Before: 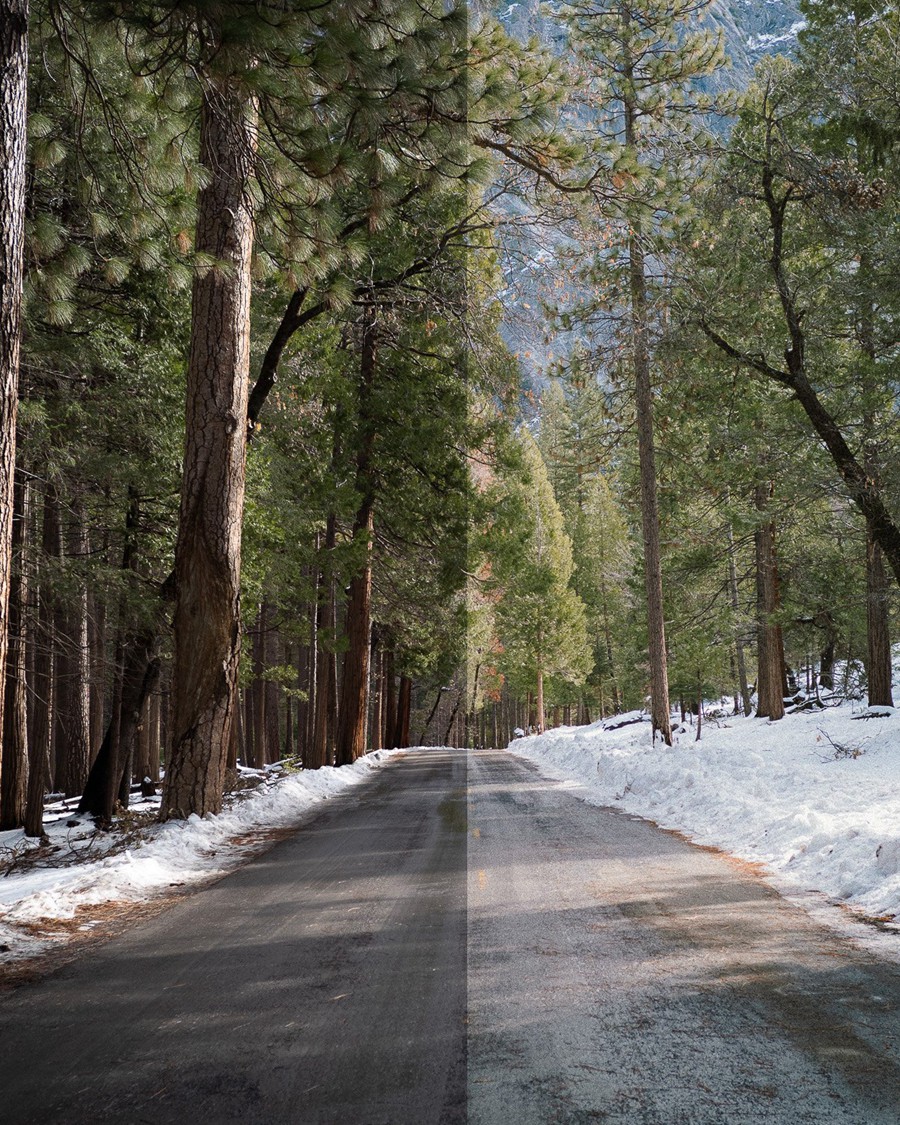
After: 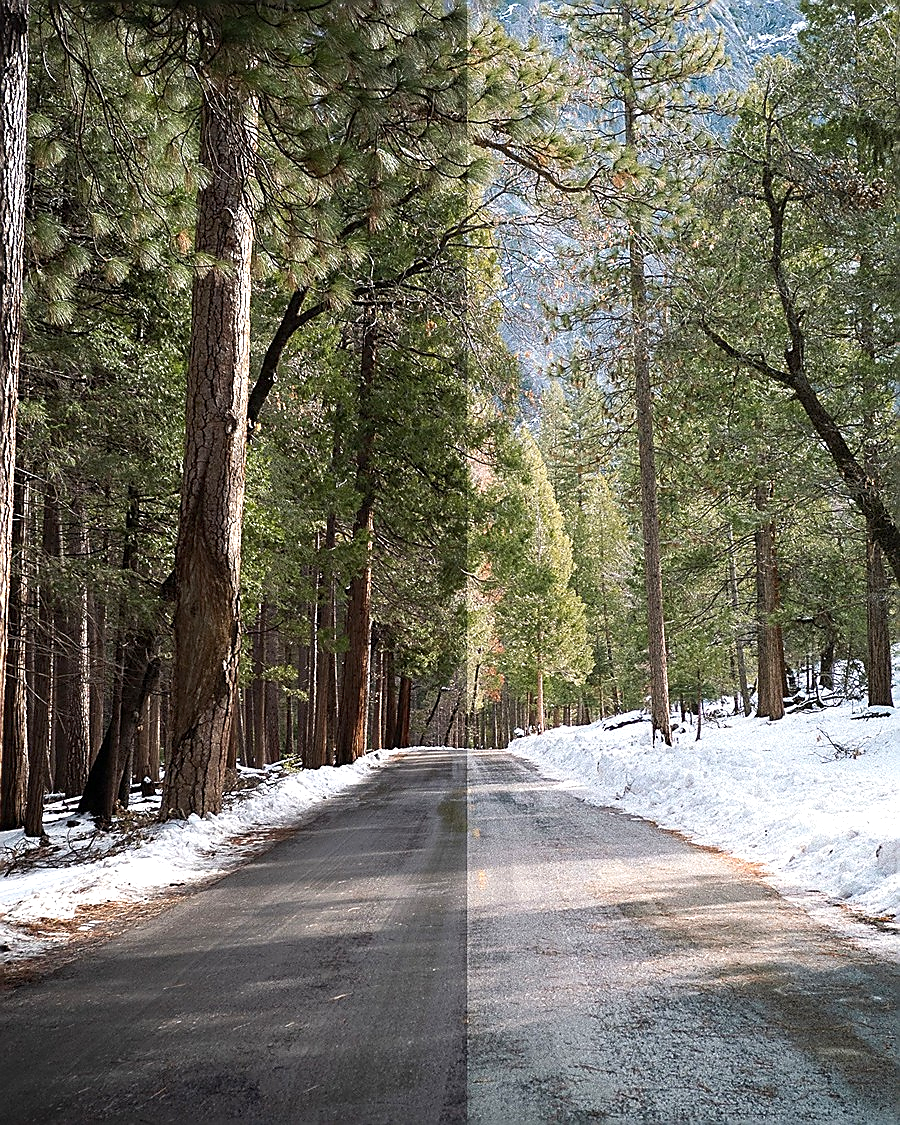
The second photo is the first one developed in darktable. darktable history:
sharpen: radius 1.374, amount 1.233, threshold 0.638
exposure: exposure 0.562 EV, compensate highlight preservation false
